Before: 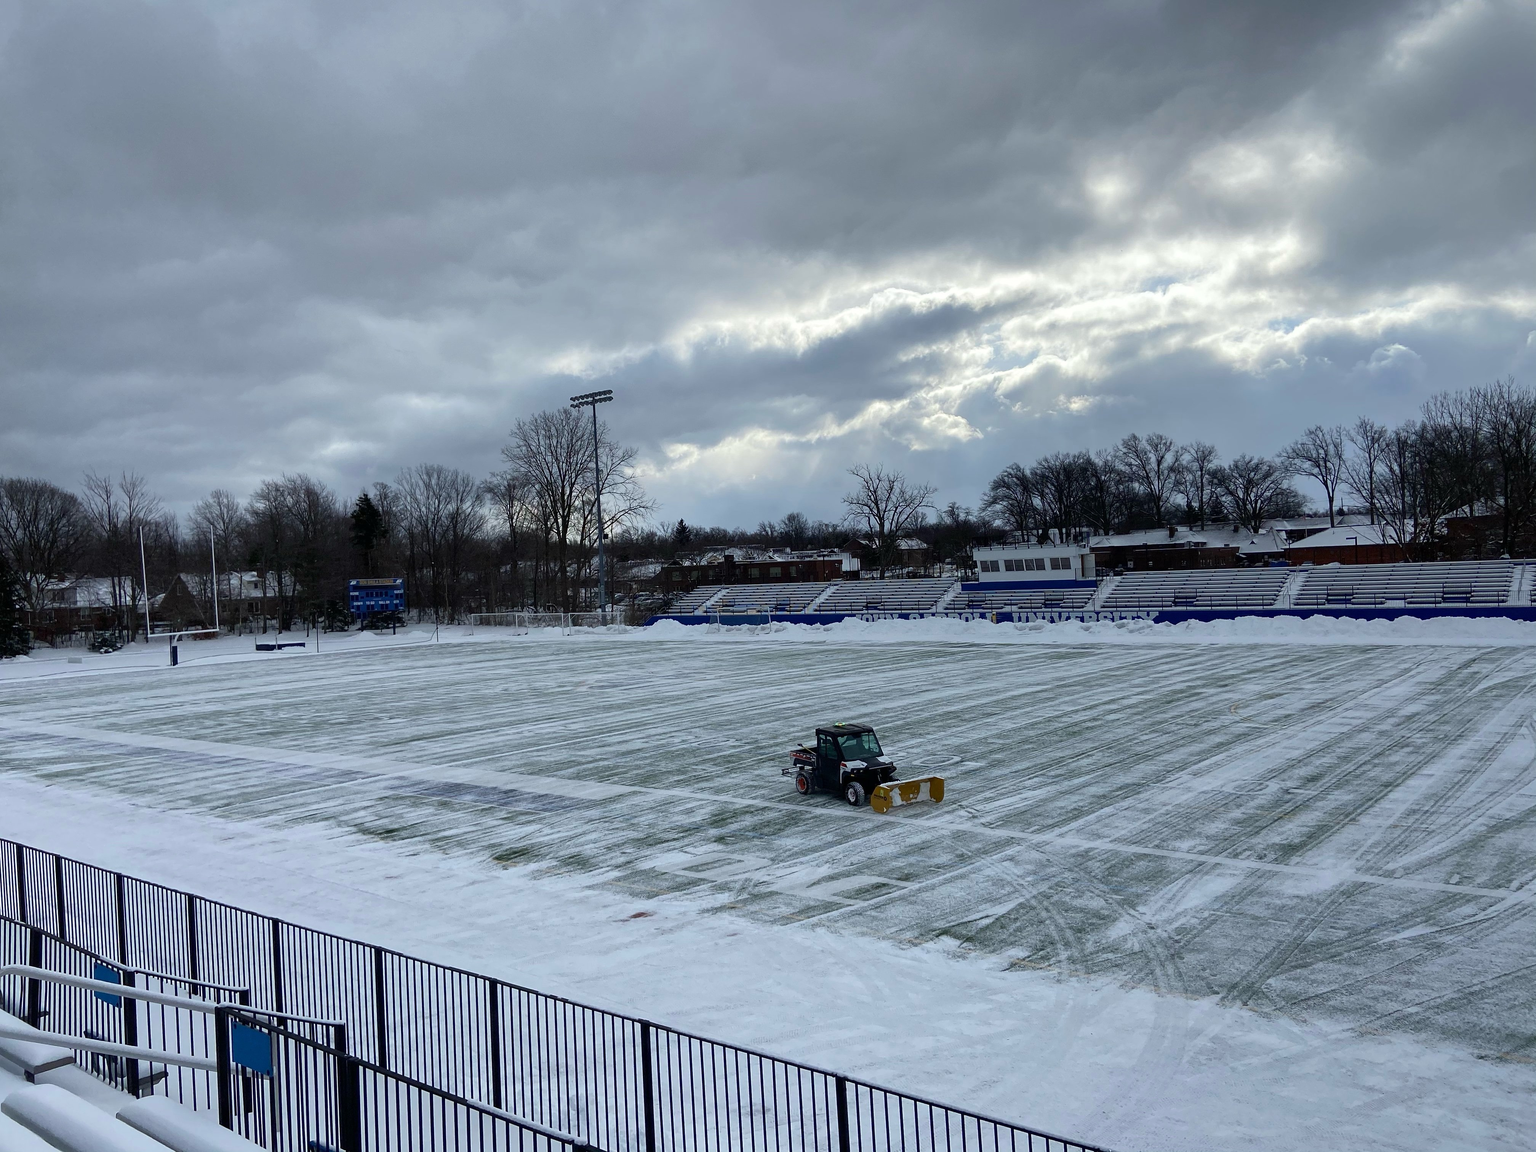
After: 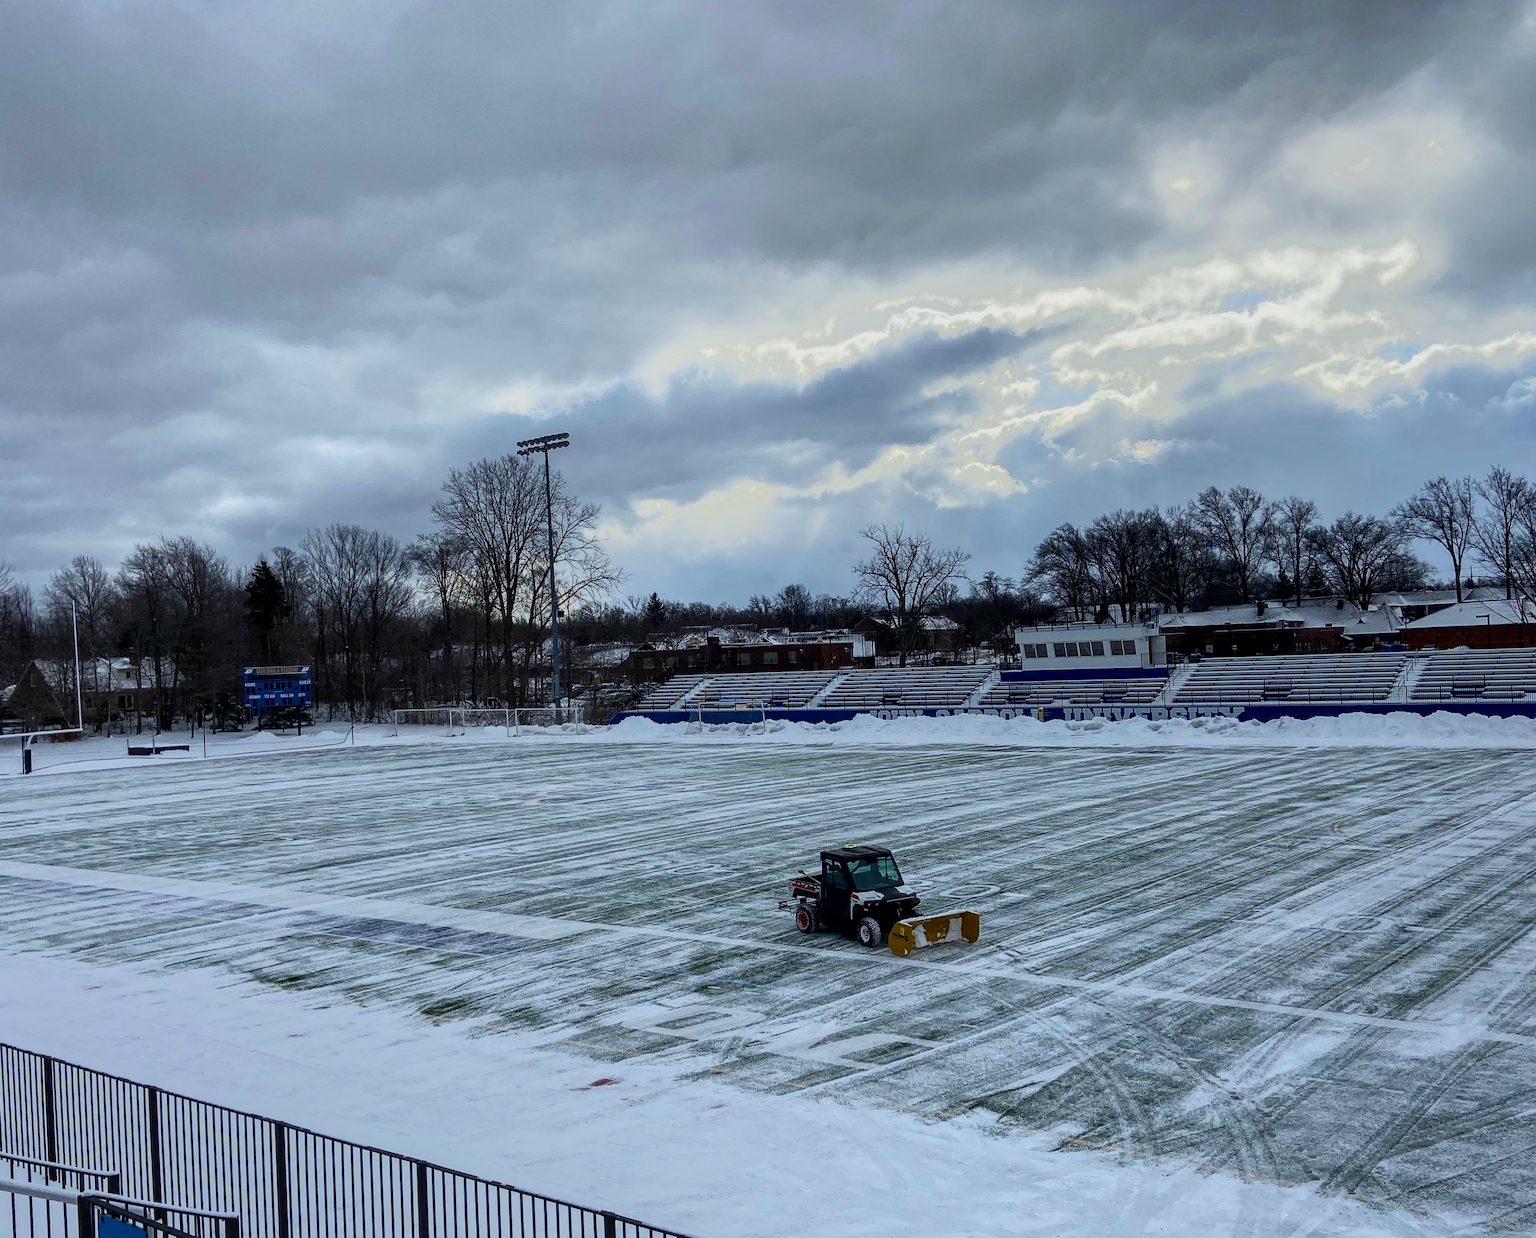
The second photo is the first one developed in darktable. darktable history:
local contrast: on, module defaults
tone equalizer: -7 EV -0.63 EV, -6 EV 1 EV, -5 EV -0.45 EV, -4 EV 0.43 EV, -3 EV 0.41 EV, -2 EV 0.15 EV, -1 EV -0.15 EV, +0 EV -0.39 EV, smoothing diameter 25%, edges refinement/feathering 10, preserve details guided filter
color balance rgb: perceptual saturation grading › global saturation 20%, global vibrance 20%
crop: left 9.929%, top 3.475%, right 9.188%, bottom 9.529%
